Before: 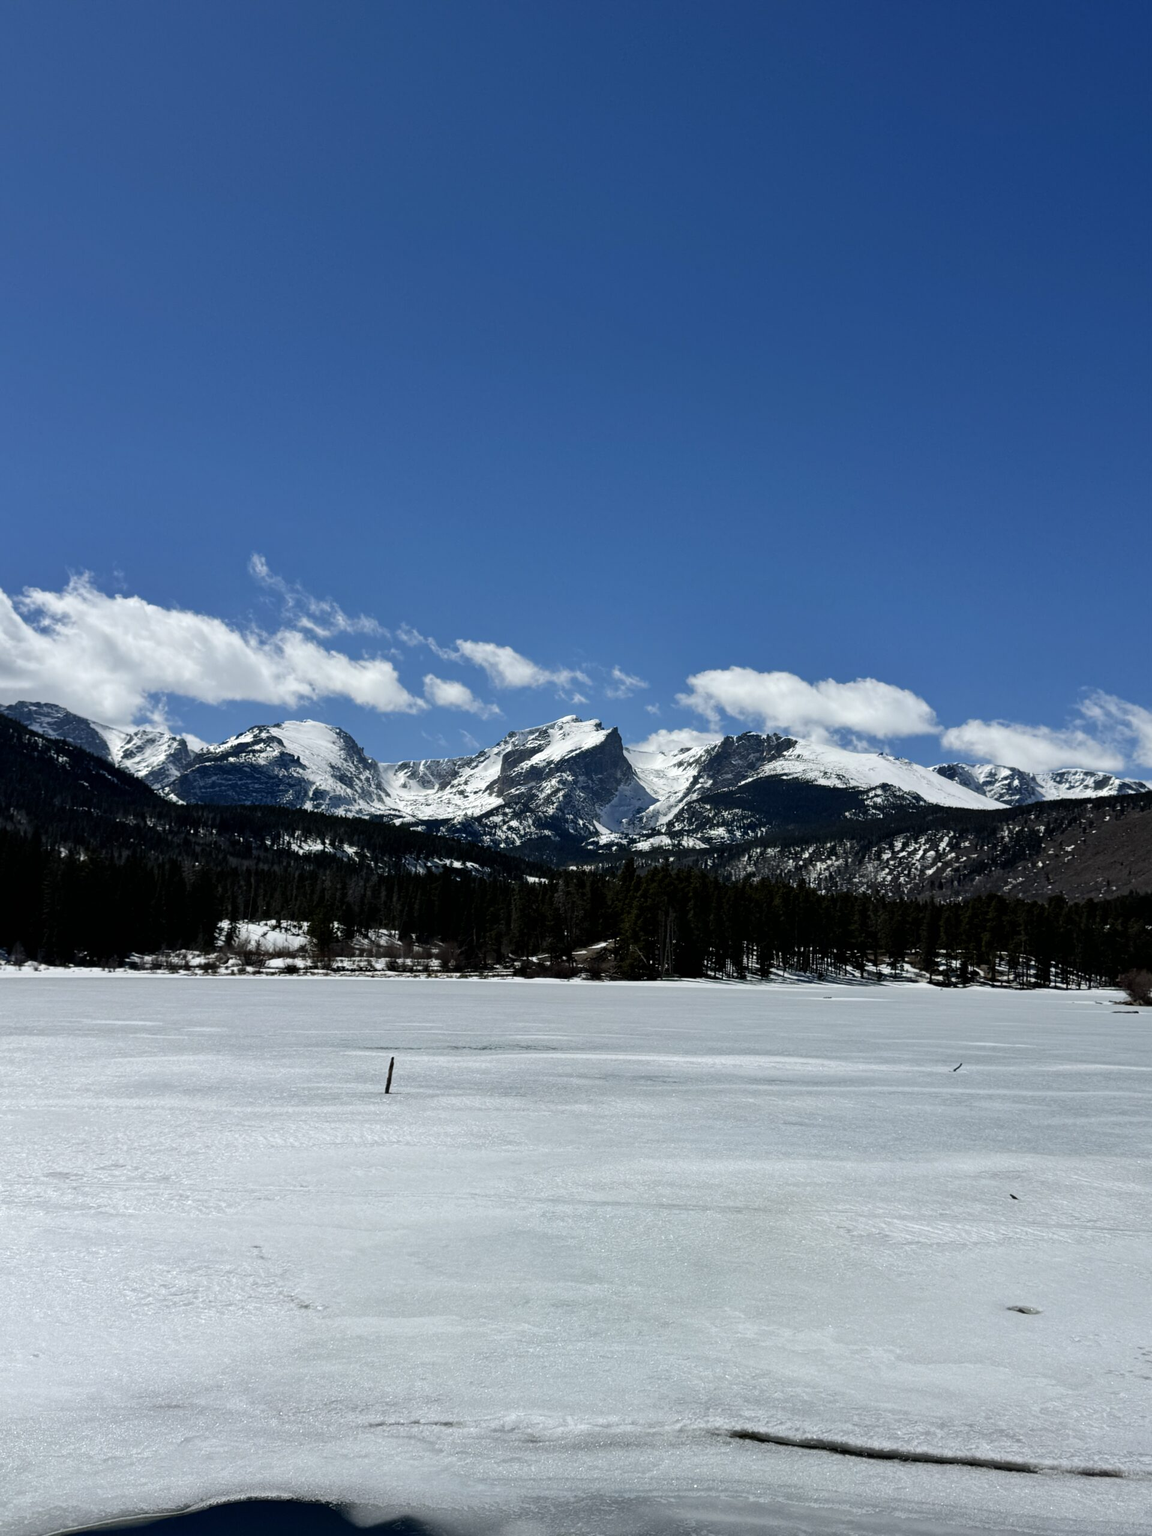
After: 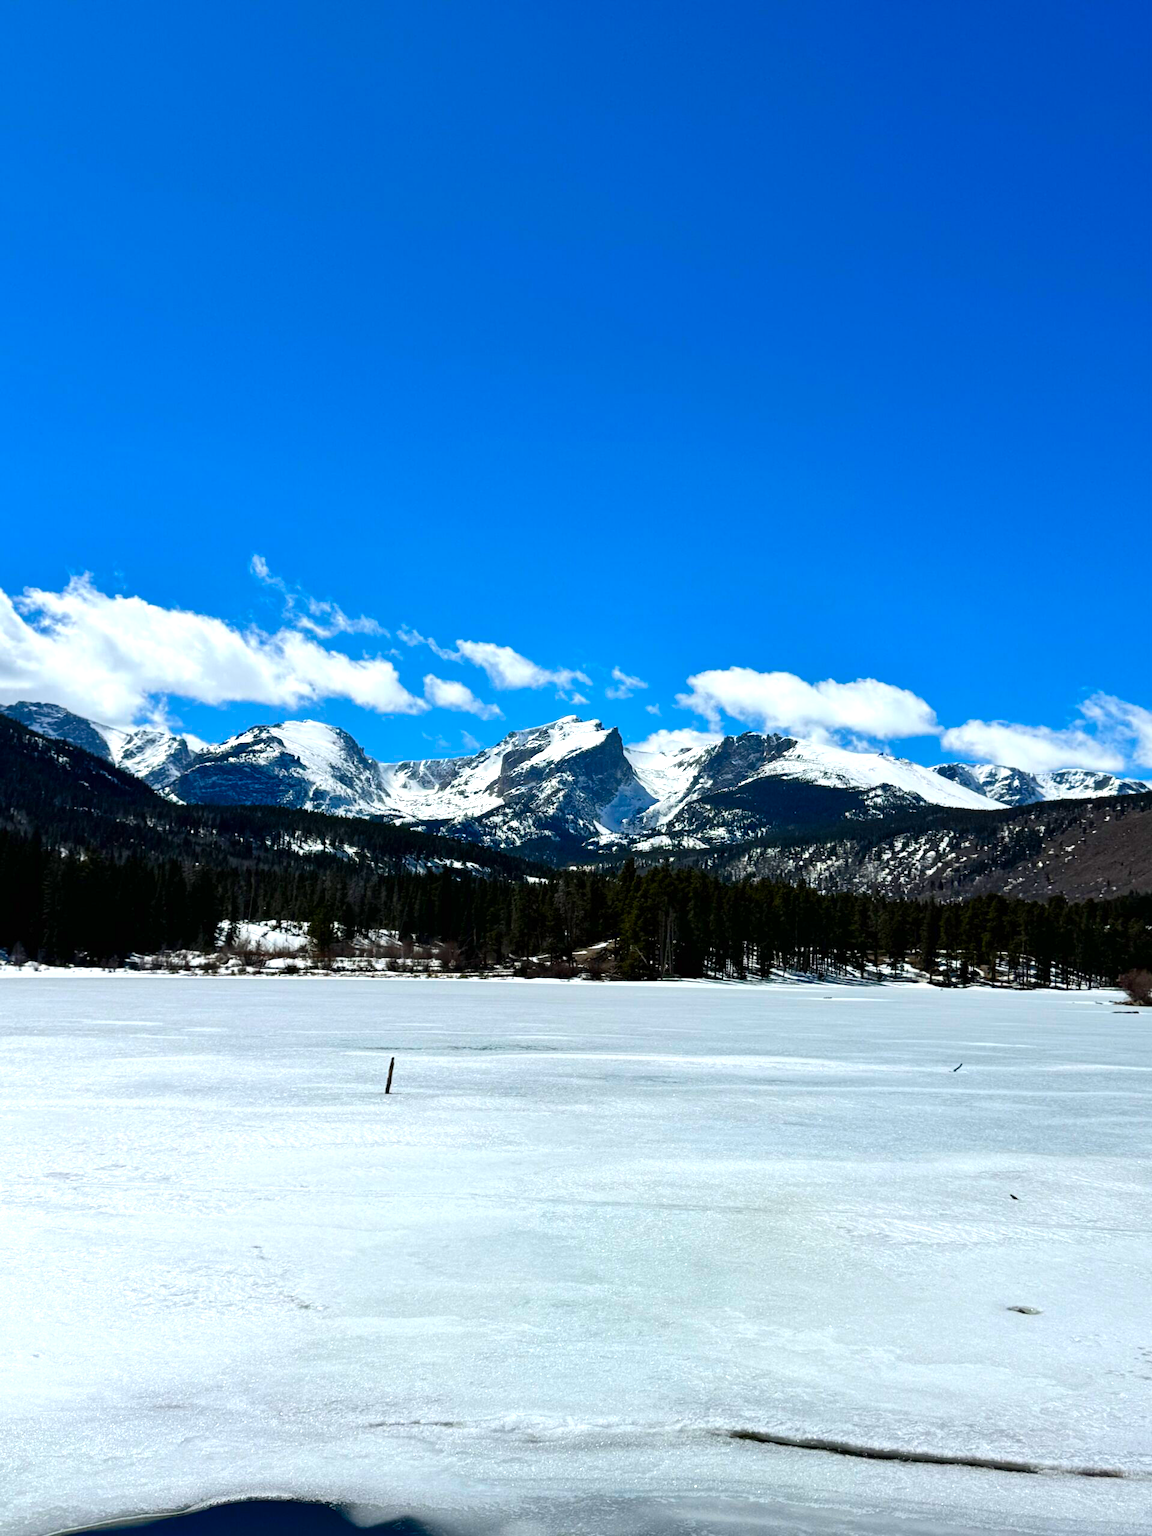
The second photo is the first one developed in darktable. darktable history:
contrast brightness saturation: saturation 0.5
tone equalizer: on, module defaults
exposure: exposure 0.6 EV, compensate highlight preservation false
